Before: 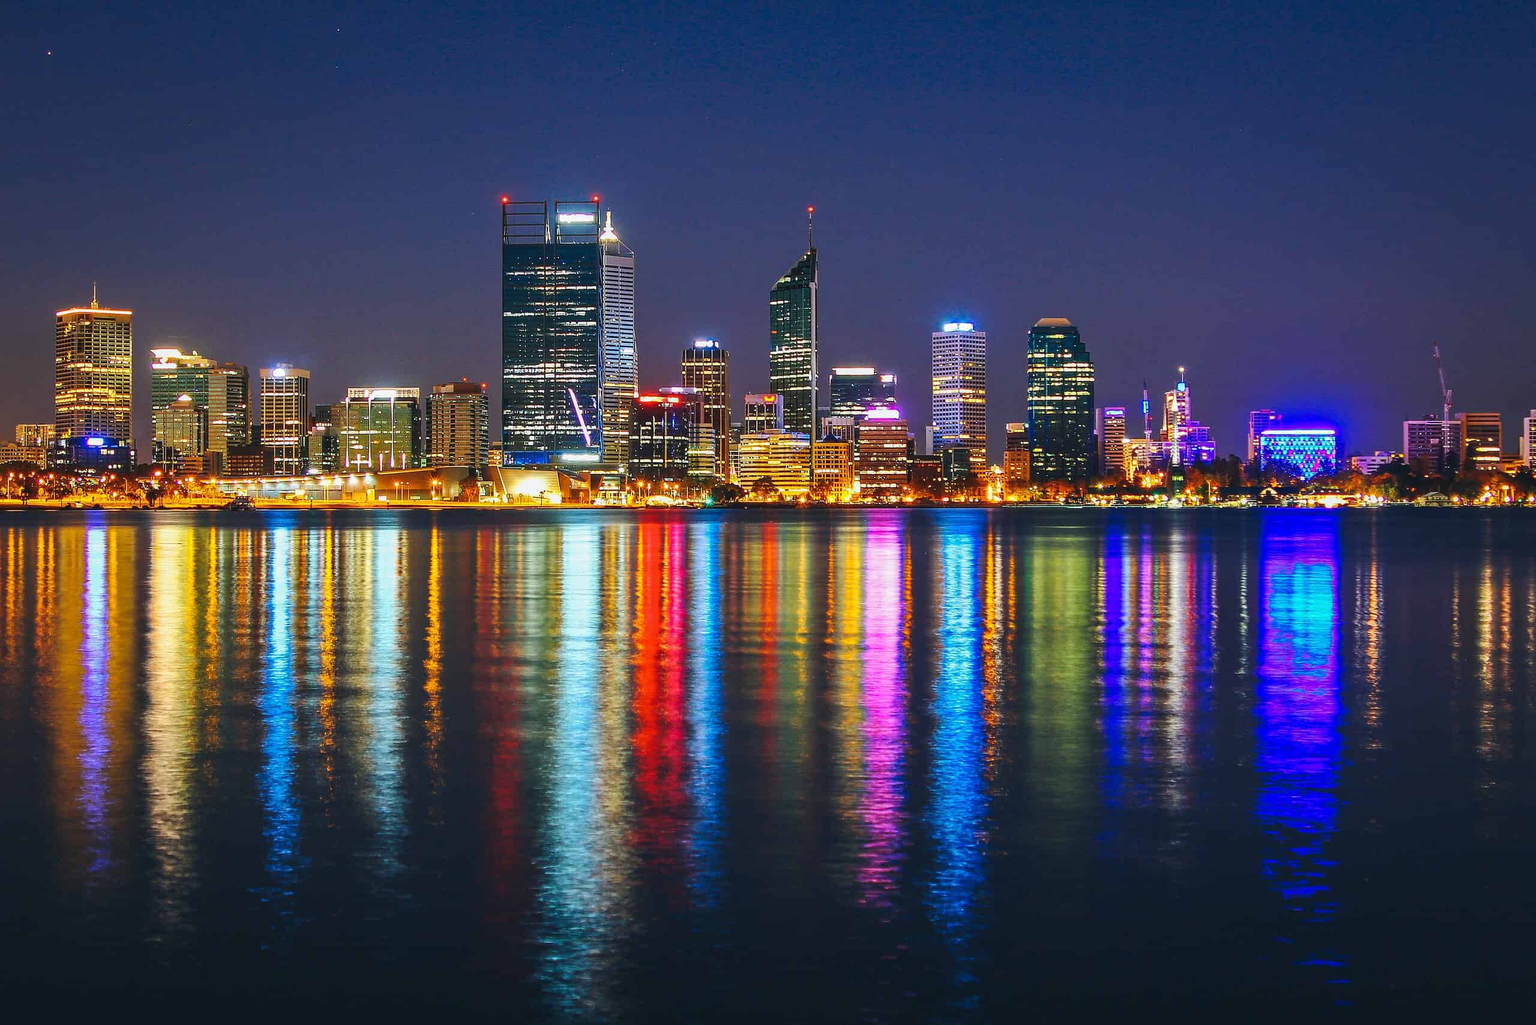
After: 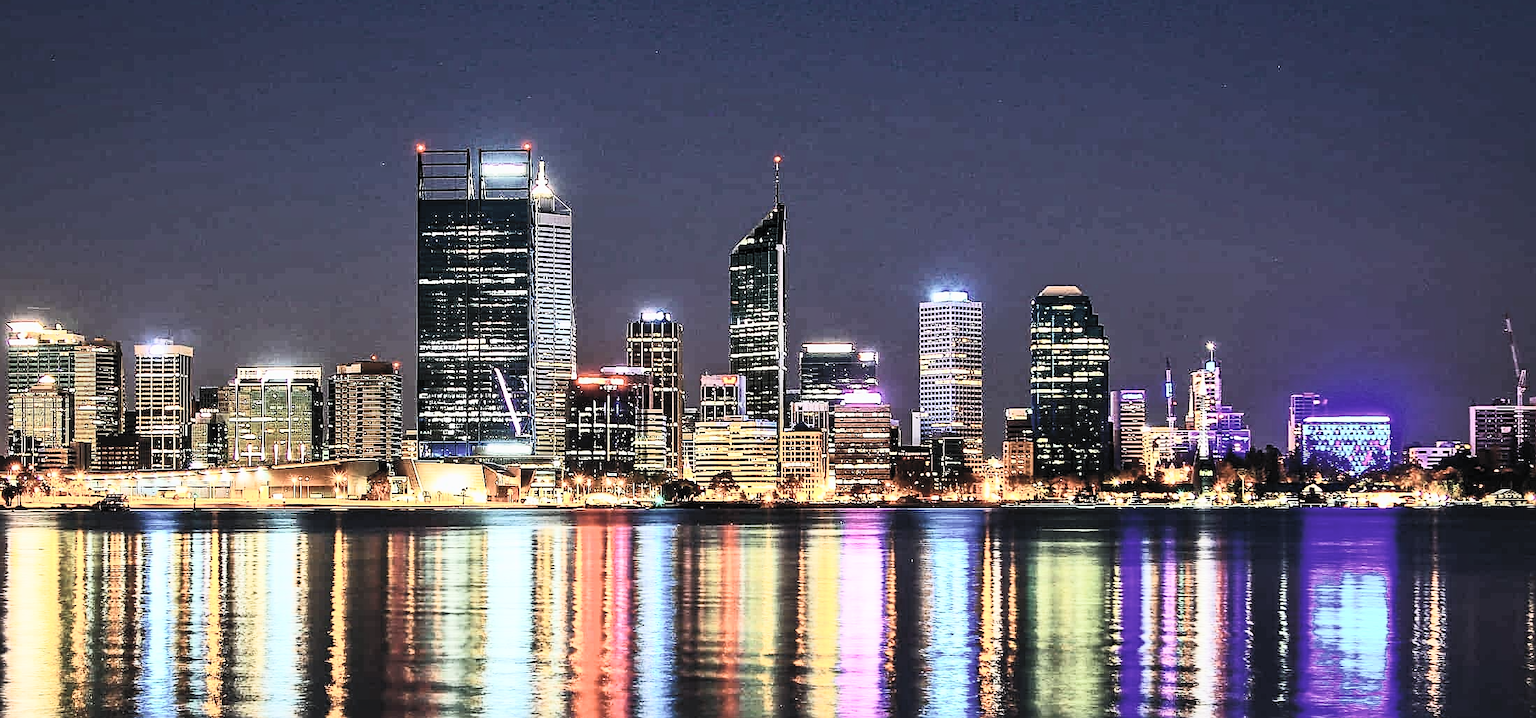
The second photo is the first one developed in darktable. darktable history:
local contrast: mode bilateral grid, contrast 19, coarseness 51, detail 120%, midtone range 0.2
crop and rotate: left 9.452%, top 7.202%, right 4.874%, bottom 32.669%
sharpen: on, module defaults
filmic rgb: black relative exposure -6.17 EV, white relative exposure 6.95 EV, hardness 2.26
tone equalizer: -8 EV -0.446 EV, -7 EV -0.395 EV, -6 EV -0.33 EV, -5 EV -0.199 EV, -3 EV 0.229 EV, -2 EV 0.345 EV, -1 EV 0.403 EV, +0 EV 0.425 EV, edges refinement/feathering 500, mask exposure compensation -1.57 EV, preserve details no
contrast brightness saturation: contrast 0.555, brightness 0.579, saturation -0.34
